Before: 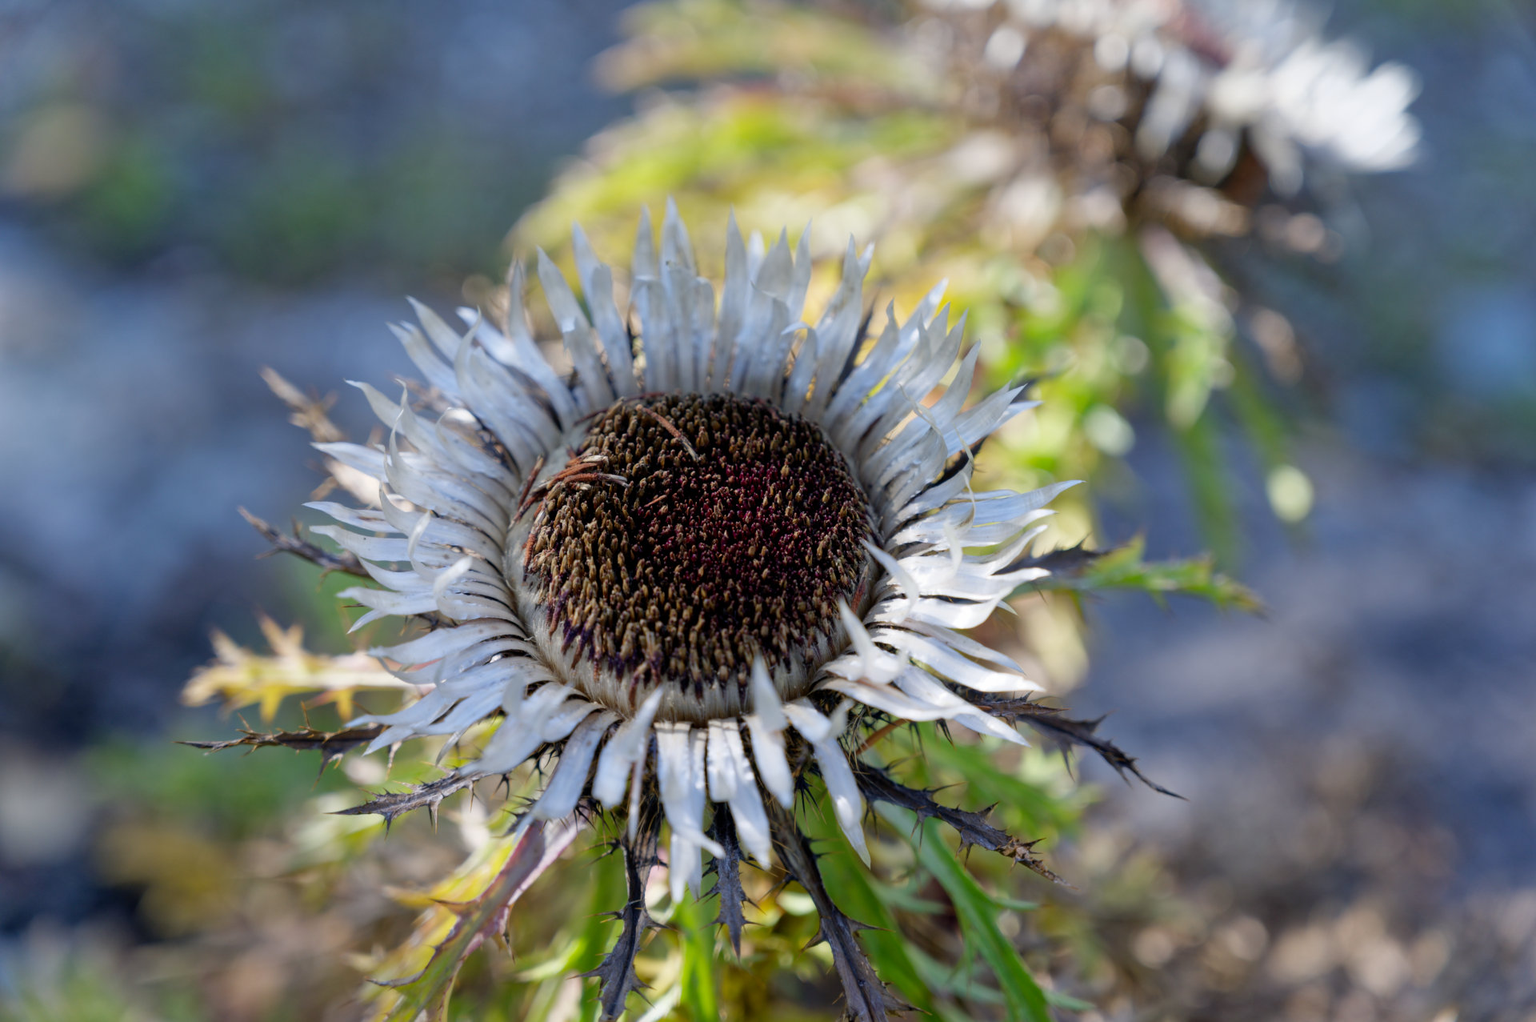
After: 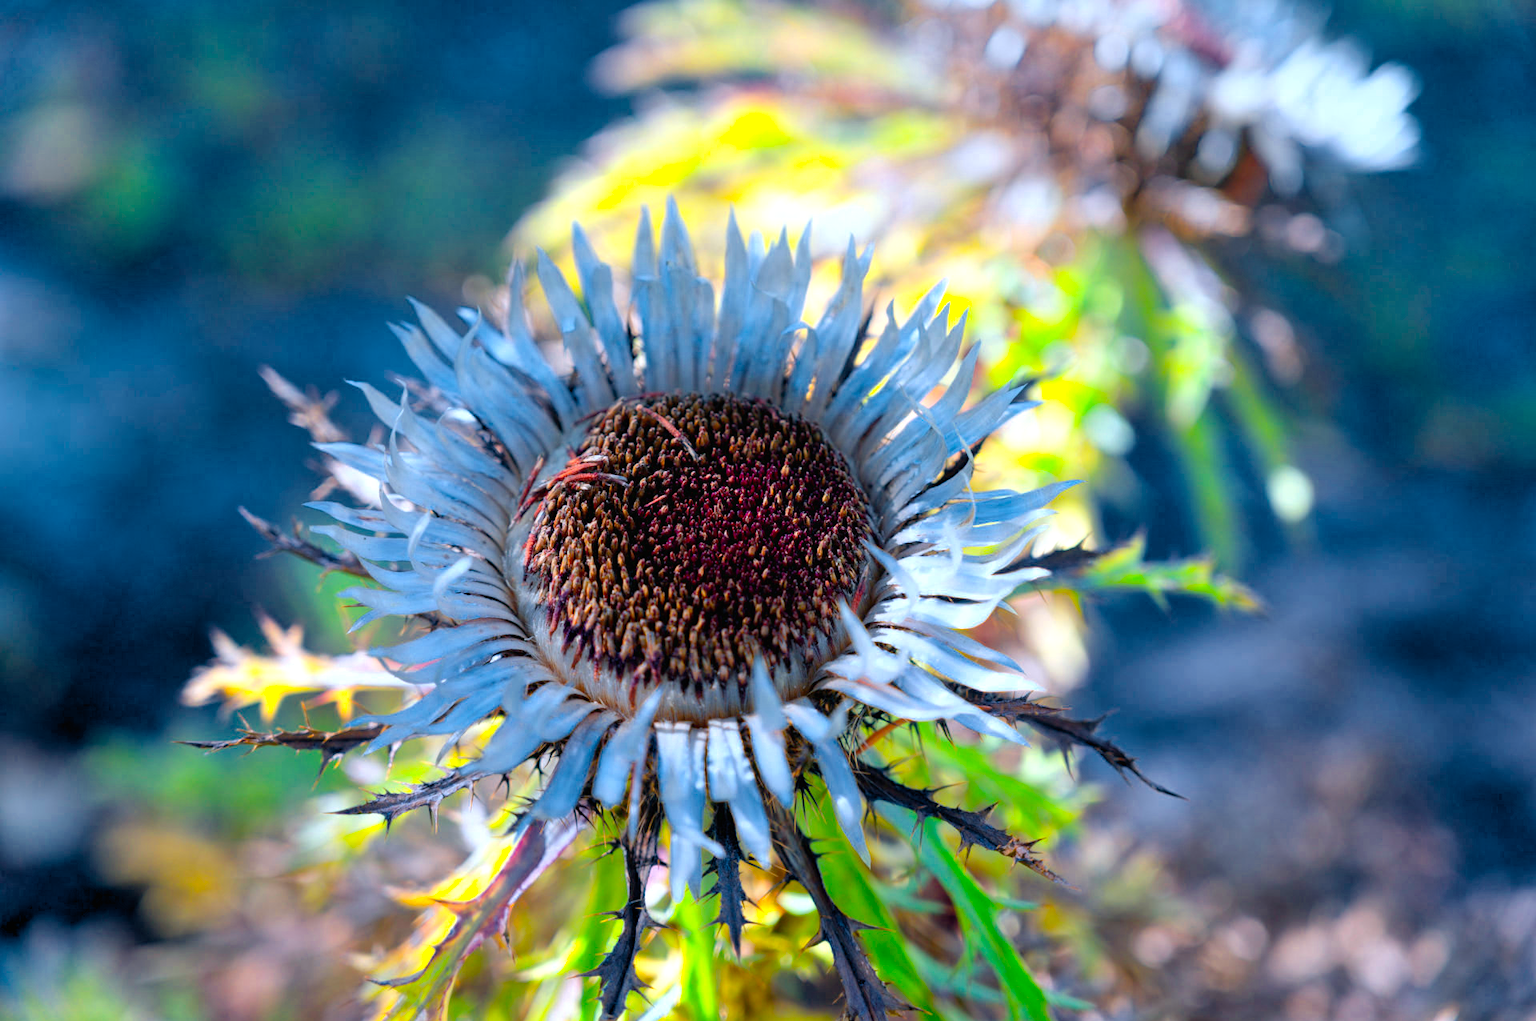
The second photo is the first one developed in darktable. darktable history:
local contrast: mode bilateral grid, contrast 100, coarseness 100, detail 91%, midtone range 0.2
color calibration: output R [1.422, -0.35, -0.252, 0], output G [-0.238, 1.259, -0.084, 0], output B [-0.081, -0.196, 1.58, 0], output brightness [0.49, 0.671, -0.57, 0], illuminant same as pipeline (D50), adaptation none (bypass), saturation algorithm version 1 (2020)
